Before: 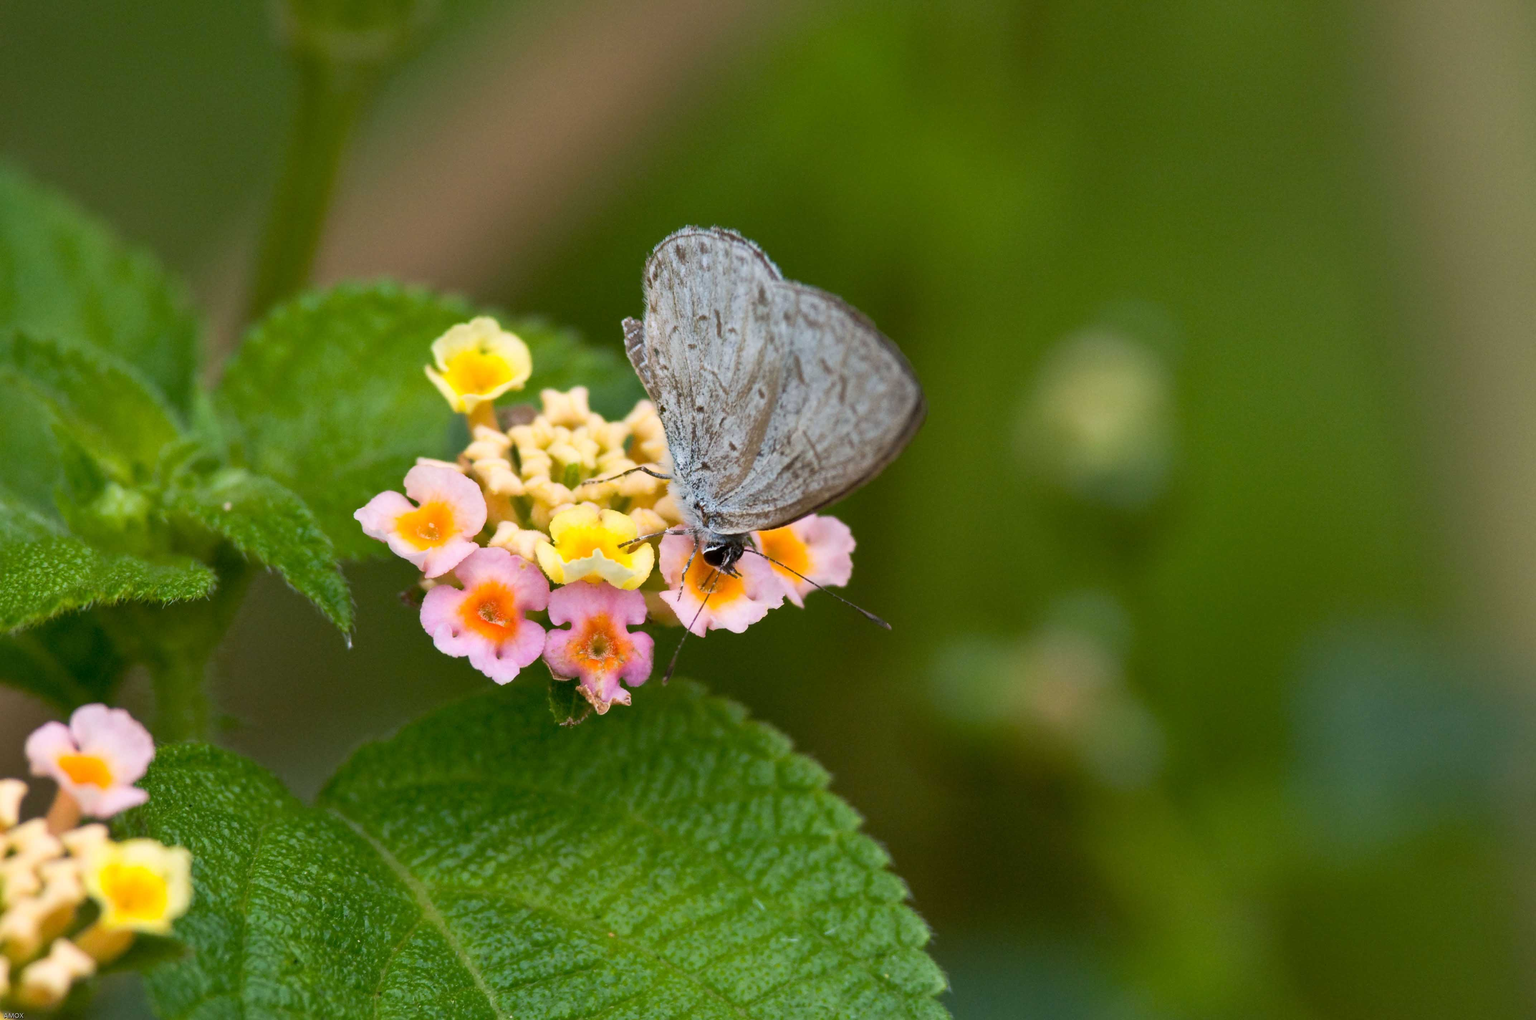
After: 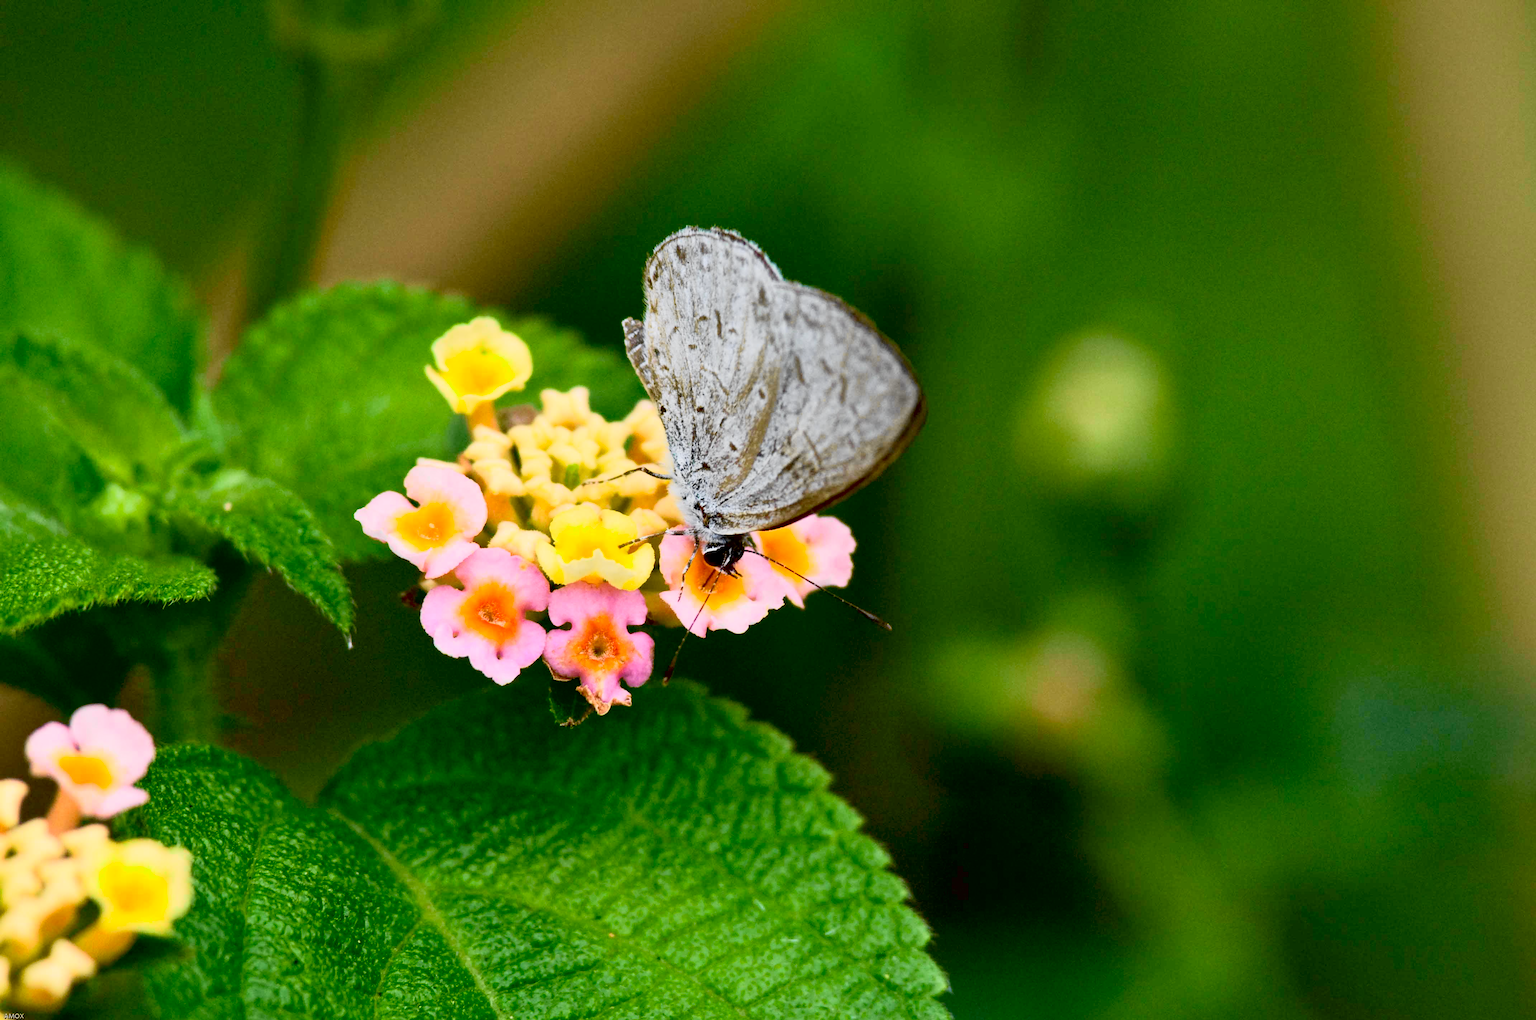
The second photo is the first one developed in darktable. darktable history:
exposure: black level correction 0.025, exposure 0.182 EV, compensate highlight preservation false
tone curve: curves: ch0 [(0, 0) (0.078, 0.029) (0.265, 0.241) (0.507, 0.56) (0.744, 0.826) (1, 0.948)]; ch1 [(0, 0) (0.346, 0.307) (0.418, 0.383) (0.46, 0.439) (0.482, 0.493) (0.502, 0.5) (0.517, 0.506) (0.55, 0.557) (0.601, 0.637) (0.666, 0.7) (1, 1)]; ch2 [(0, 0) (0.346, 0.34) (0.431, 0.45) (0.485, 0.494) (0.5, 0.498) (0.508, 0.499) (0.532, 0.546) (0.579, 0.628) (0.625, 0.668) (1, 1)], color space Lab, independent channels, preserve colors none
